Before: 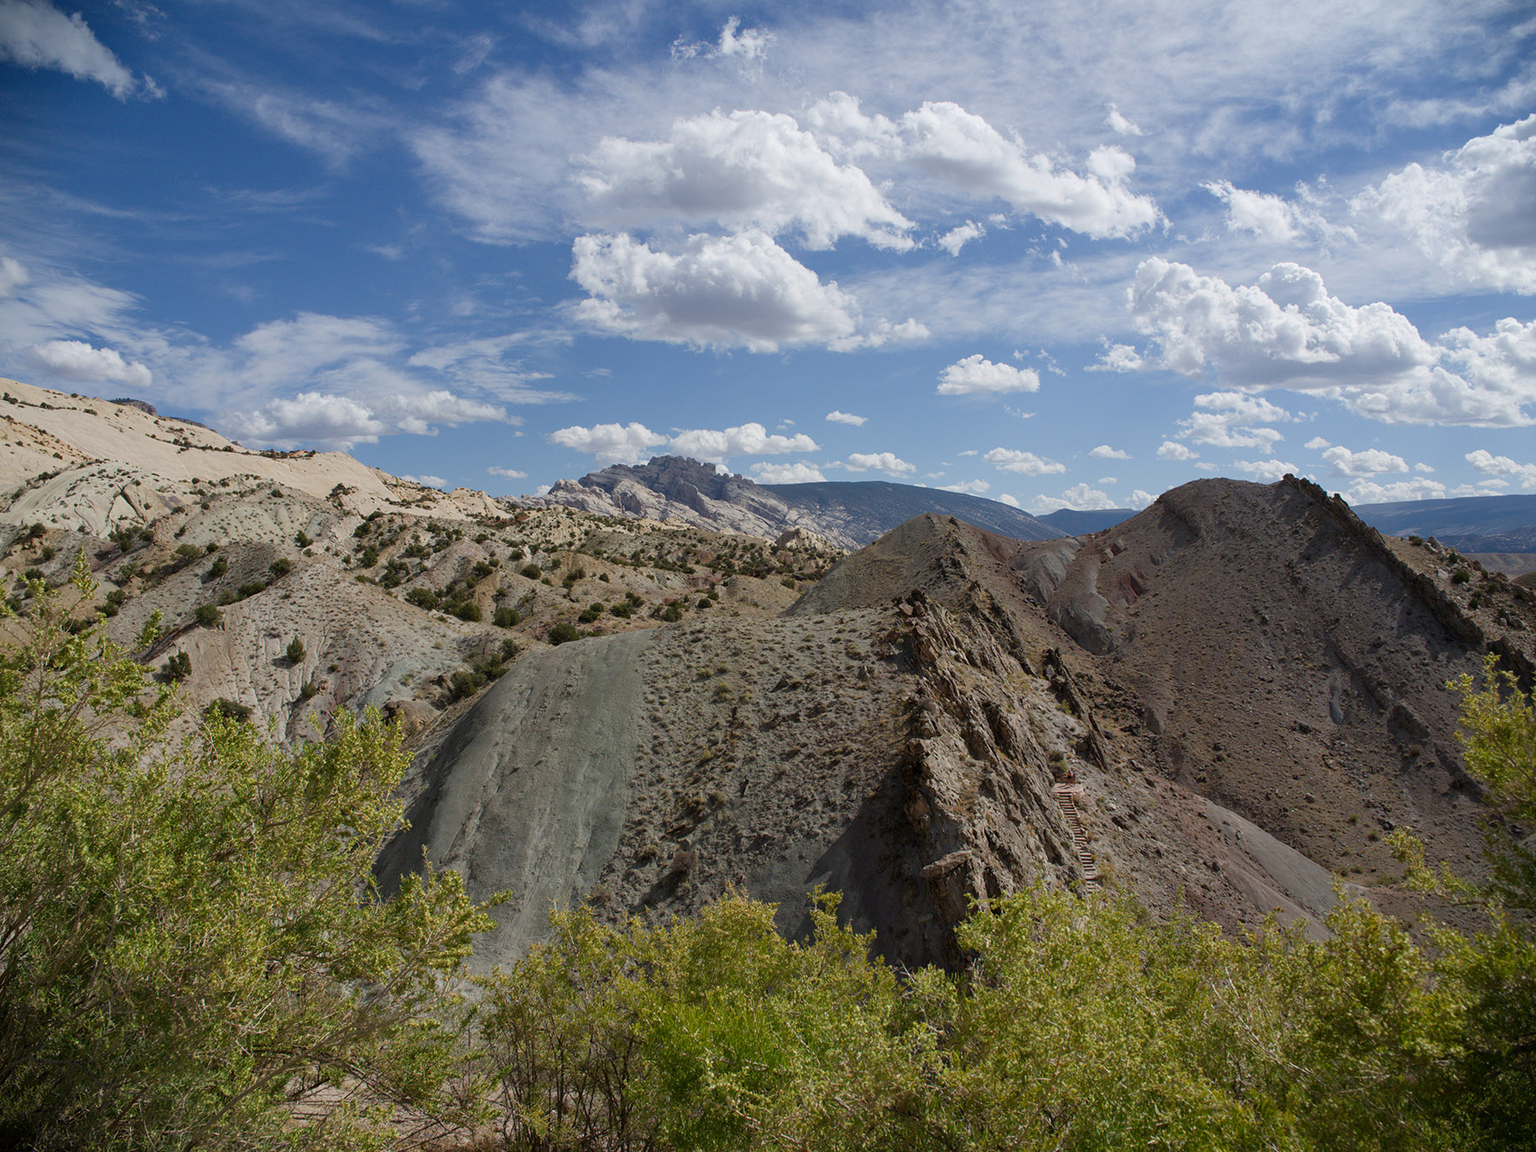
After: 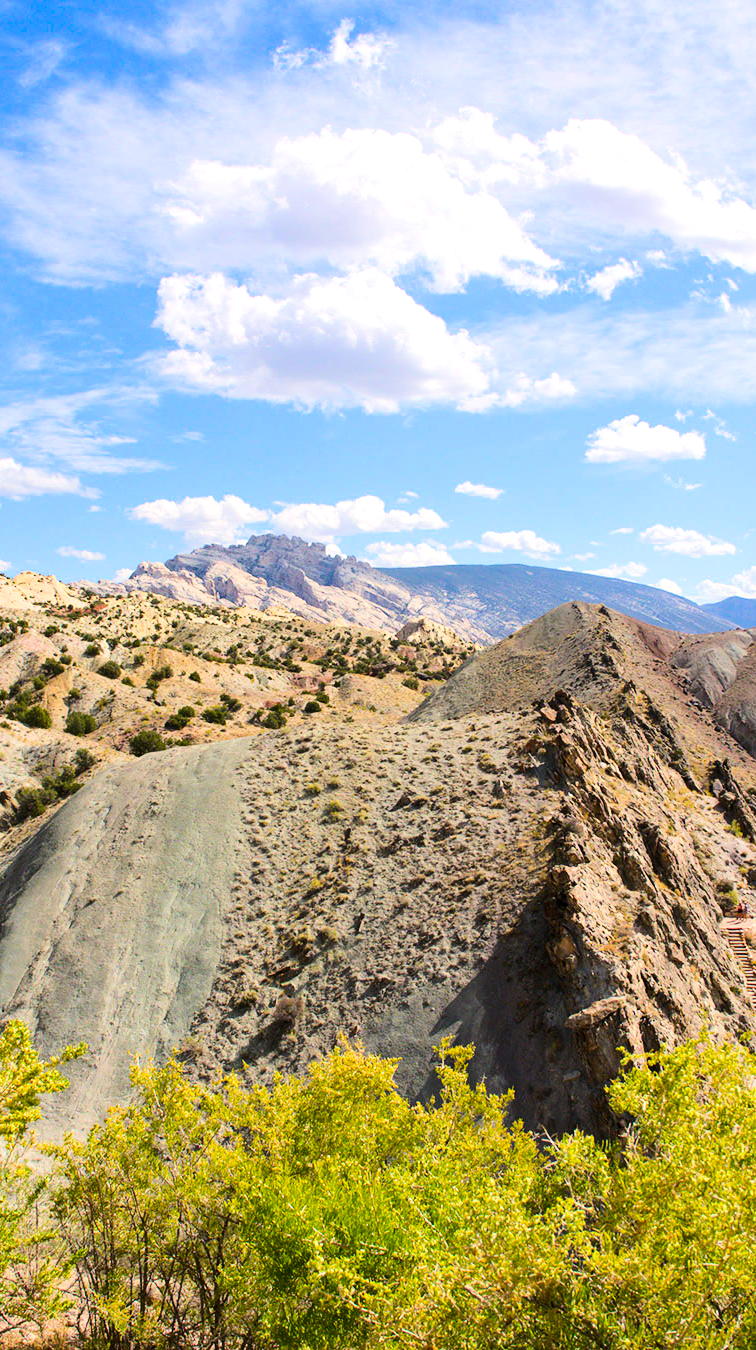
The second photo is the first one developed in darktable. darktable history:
color balance rgb: highlights gain › chroma 1.566%, highlights gain › hue 56.62°, perceptual saturation grading › global saturation 25.366%, perceptual brilliance grading › global brilliance 10.059%, perceptual brilliance grading › shadows 15.365%, global vibrance 20%
tone equalizer: -7 EV 0.154 EV, -6 EV 0.563 EV, -5 EV 1.12 EV, -4 EV 1.34 EV, -3 EV 1.15 EV, -2 EV 0.6 EV, -1 EV 0.156 EV, edges refinement/feathering 500, mask exposure compensation -1.57 EV, preserve details no
crop: left 28.528%, right 29.441%
